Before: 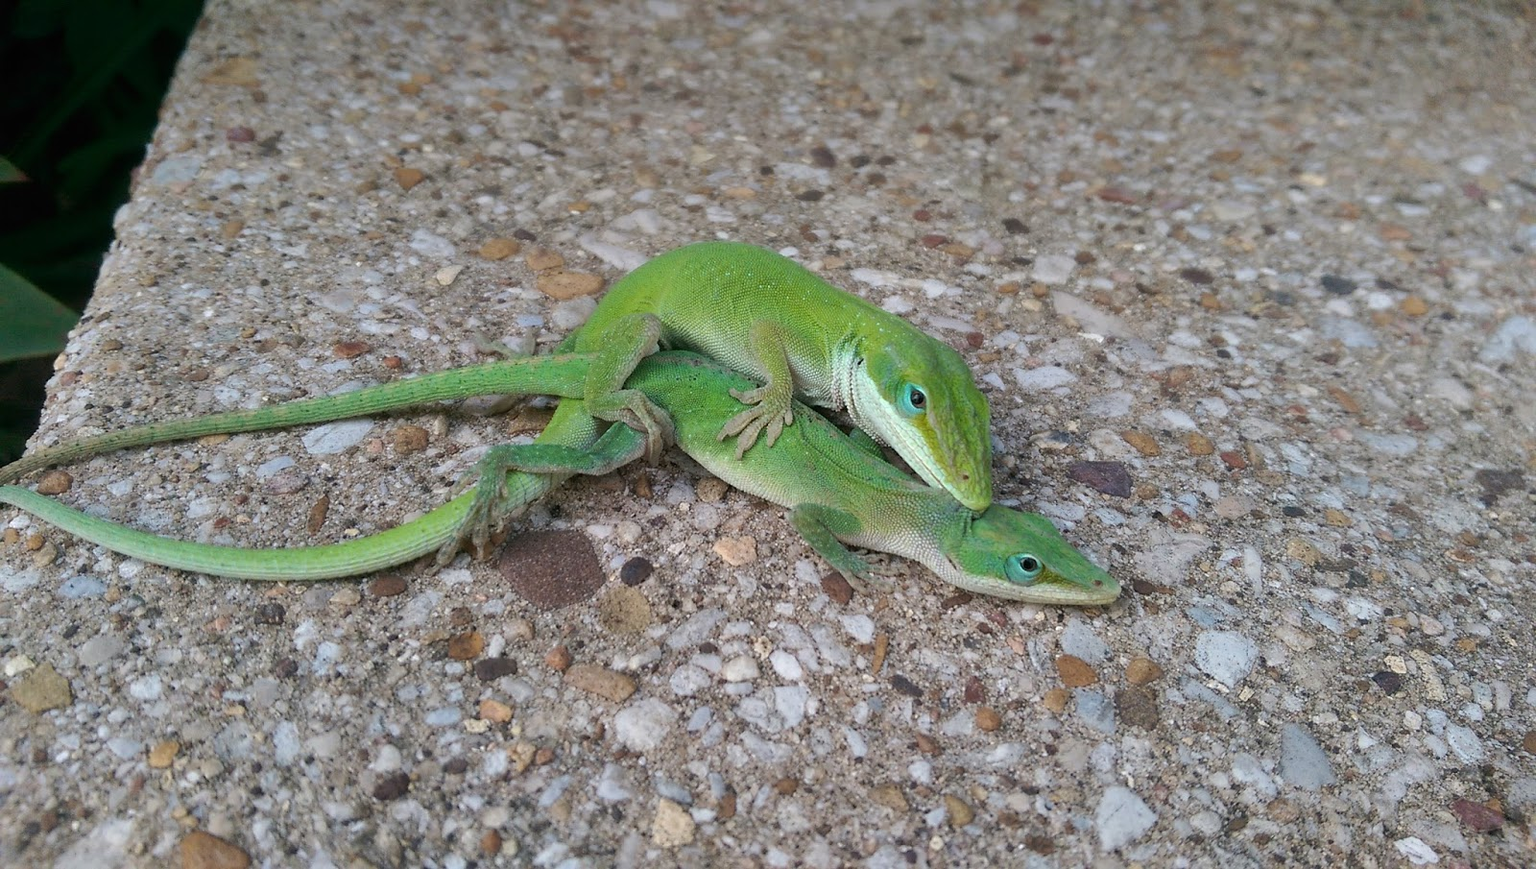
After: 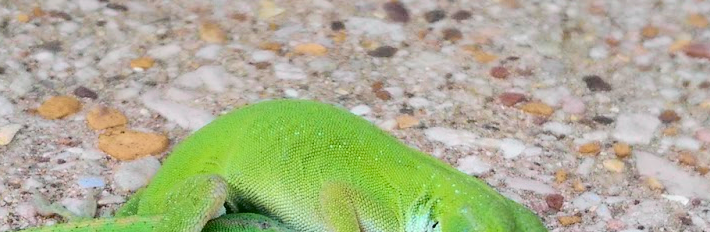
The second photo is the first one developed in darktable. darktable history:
crop: left 28.847%, top 16.851%, right 26.717%, bottom 57.485%
tone curve: curves: ch0 [(0, 0.014) (0.12, 0.096) (0.386, 0.49) (0.54, 0.684) (0.751, 0.855) (0.89, 0.943) (0.998, 0.989)]; ch1 [(0, 0) (0.133, 0.099) (0.437, 0.41) (0.5, 0.5) (0.517, 0.536) (0.548, 0.575) (0.582, 0.631) (0.627, 0.688) (0.836, 0.868) (1, 1)]; ch2 [(0, 0) (0.374, 0.341) (0.456, 0.443) (0.478, 0.49) (0.501, 0.5) (0.528, 0.538) (0.55, 0.6) (0.572, 0.63) (0.702, 0.765) (1, 1)], color space Lab, independent channels, preserve colors none
